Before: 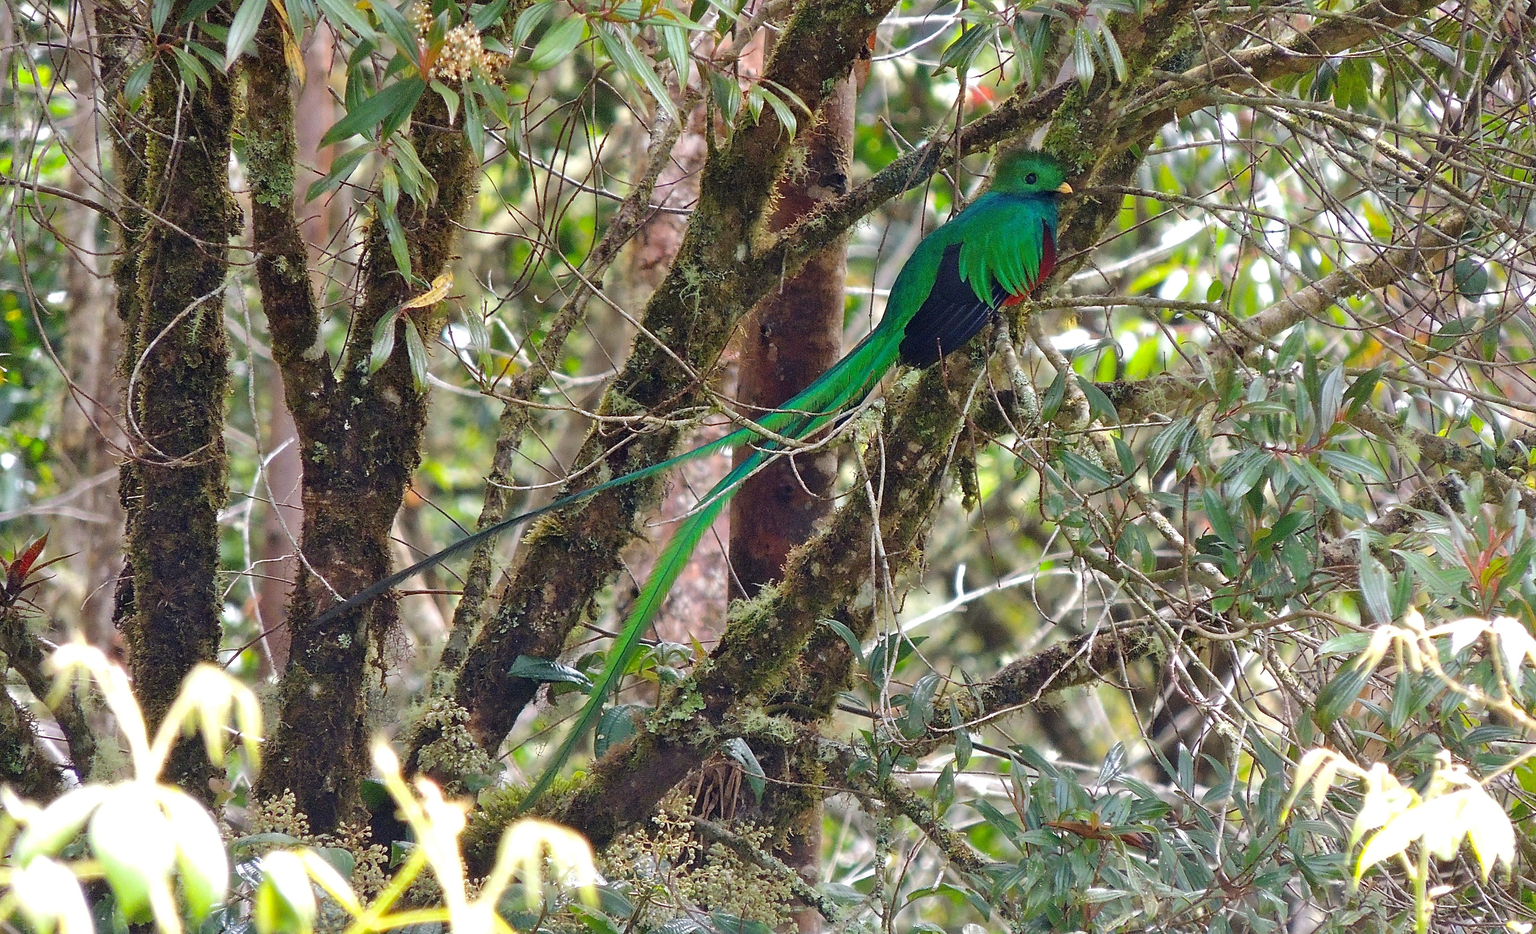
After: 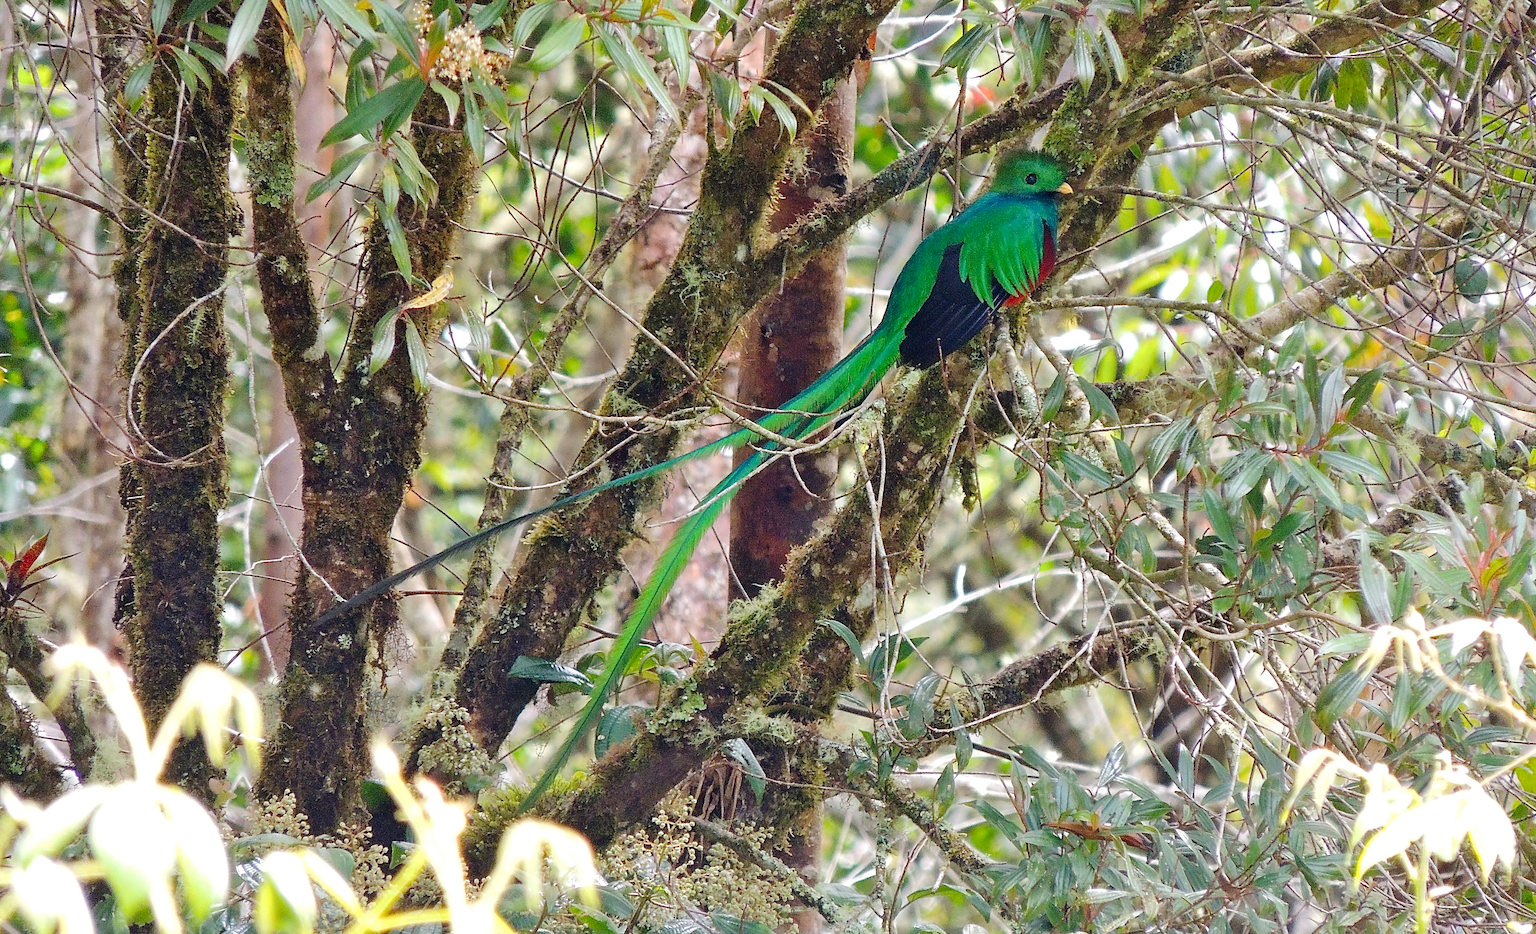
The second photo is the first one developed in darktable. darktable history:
tone curve: curves: ch0 [(0, 0.01) (0.052, 0.045) (0.136, 0.133) (0.29, 0.332) (0.453, 0.531) (0.676, 0.751) (0.89, 0.919) (1, 1)]; ch1 [(0, 0) (0.094, 0.081) (0.285, 0.299) (0.385, 0.403) (0.446, 0.443) (0.502, 0.5) (0.544, 0.552) (0.589, 0.612) (0.722, 0.728) (1, 1)]; ch2 [(0, 0) (0.257, 0.217) (0.43, 0.421) (0.498, 0.507) (0.531, 0.544) (0.56, 0.579) (0.625, 0.642) (1, 1)], preserve colors none
